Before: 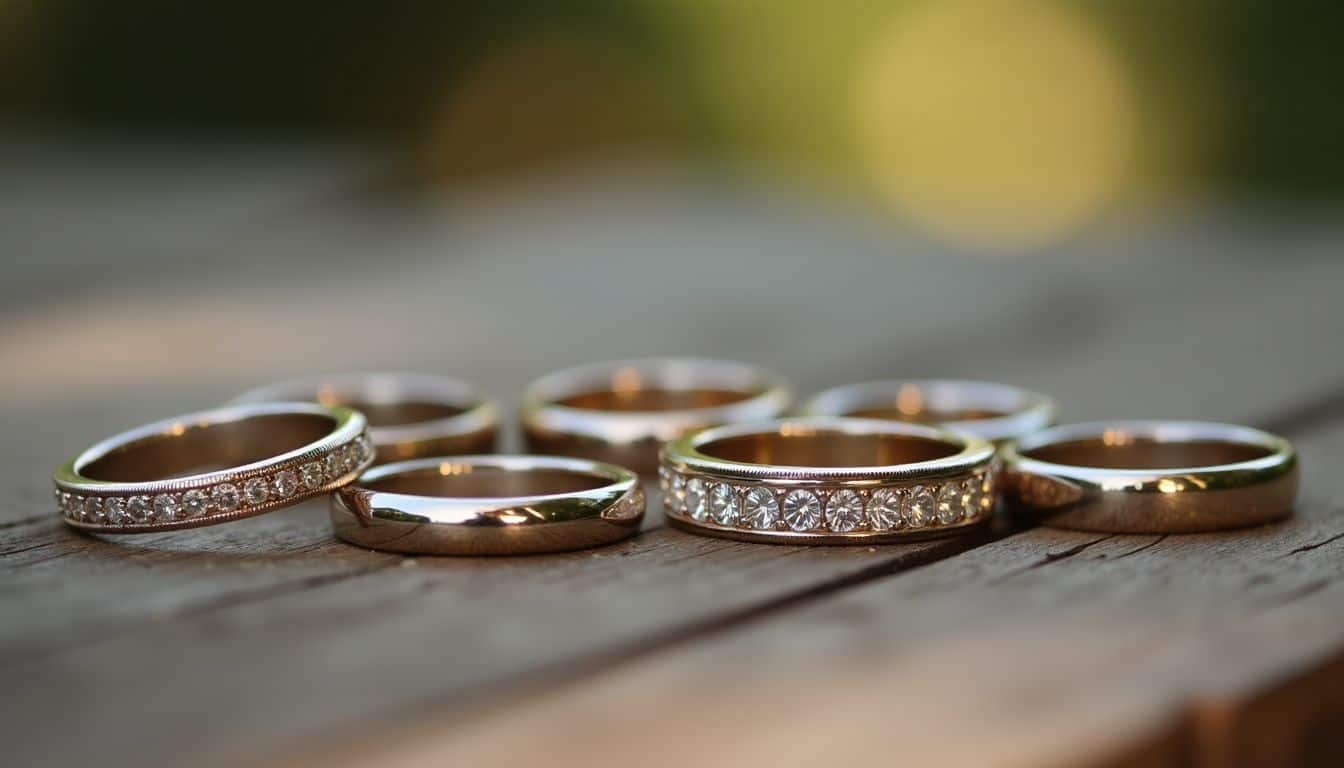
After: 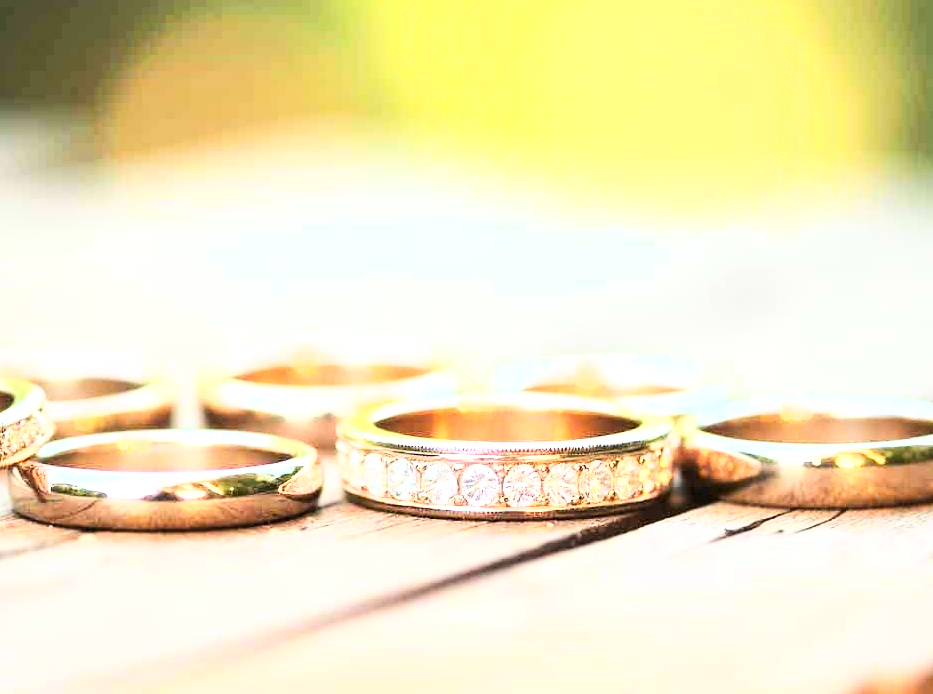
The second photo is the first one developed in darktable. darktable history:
crop and rotate: left 23.984%, top 3.322%, right 6.523%, bottom 6.293%
exposure: exposure 2.042 EV, compensate highlight preservation false
base curve: curves: ch0 [(0, 0) (0.007, 0.004) (0.027, 0.03) (0.046, 0.07) (0.207, 0.54) (0.442, 0.872) (0.673, 0.972) (1, 1)]
